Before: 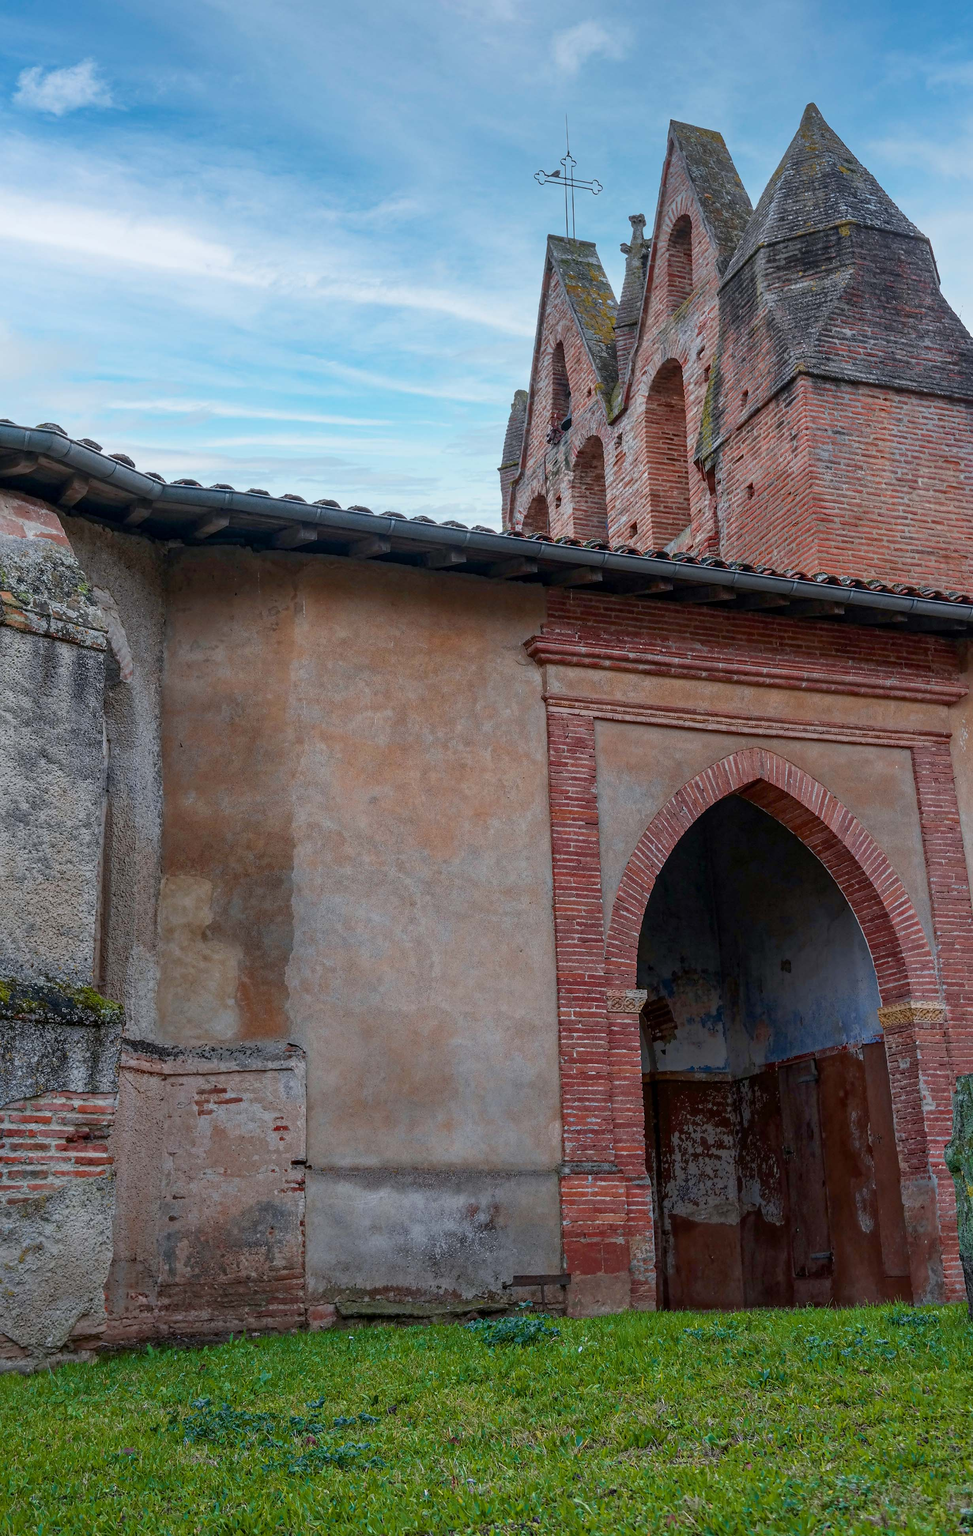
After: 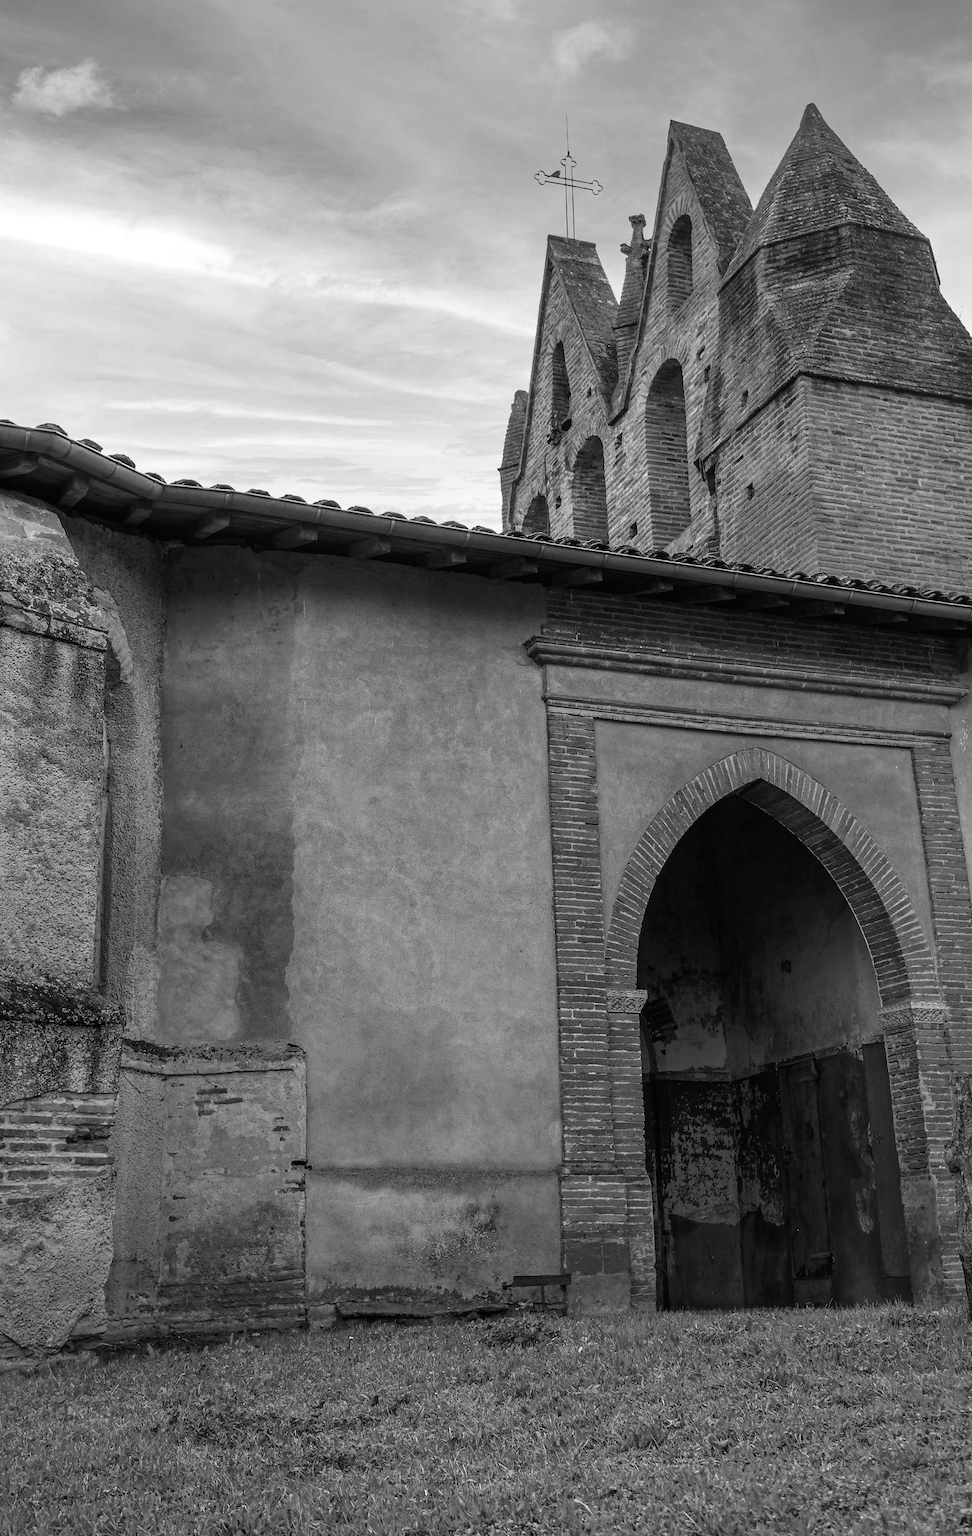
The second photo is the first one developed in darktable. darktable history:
monochrome: a -6.99, b 35.61, size 1.4
color balance: lift [1.001, 0.997, 0.99, 1.01], gamma [1.007, 1, 0.975, 1.025], gain [1, 1.065, 1.052, 0.935], contrast 13.25%
